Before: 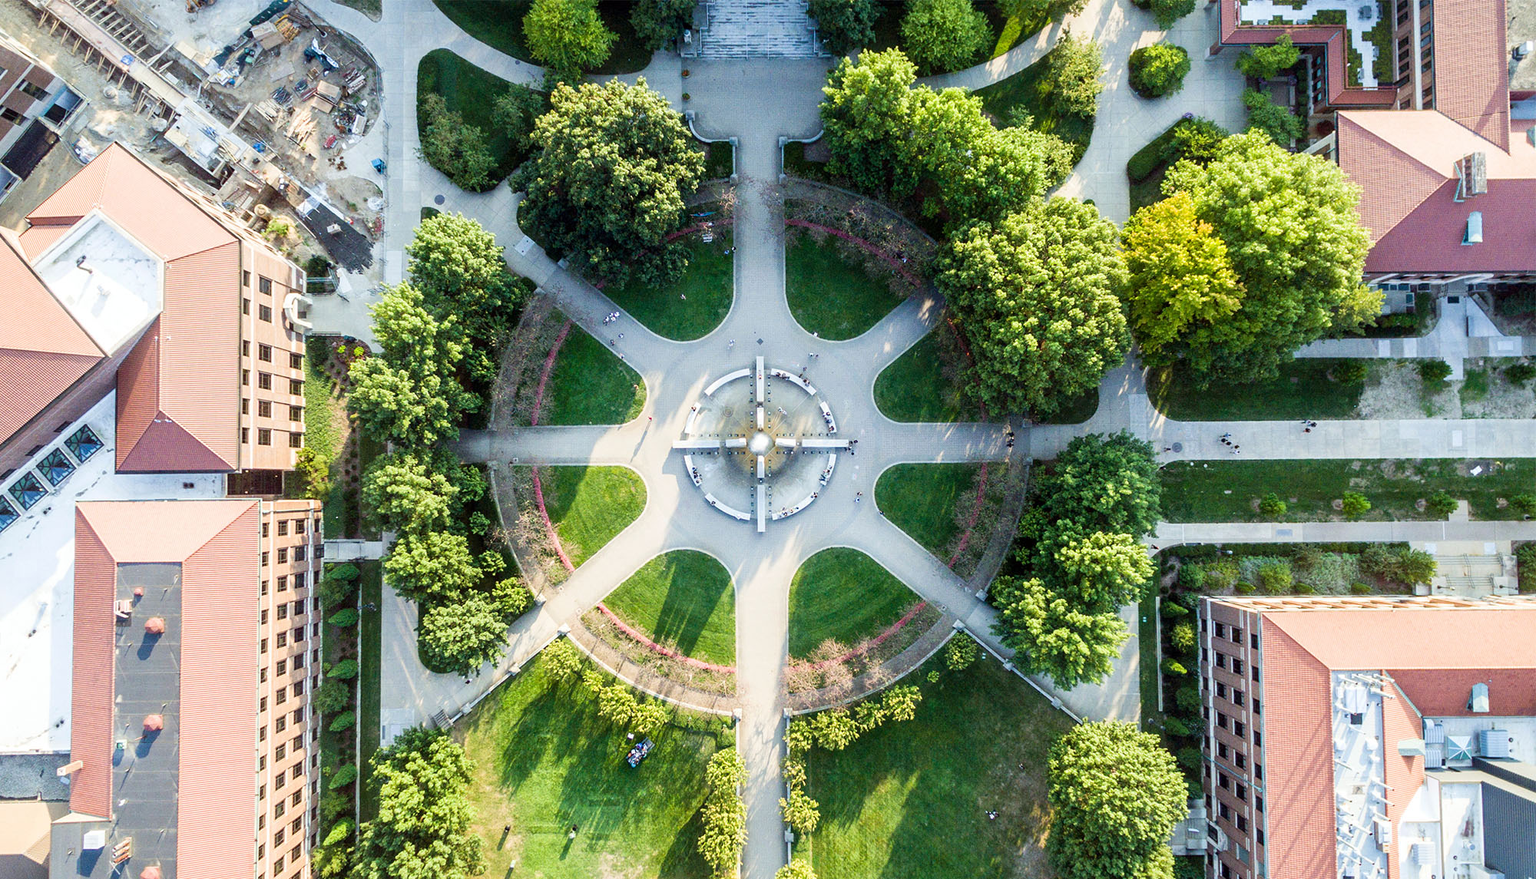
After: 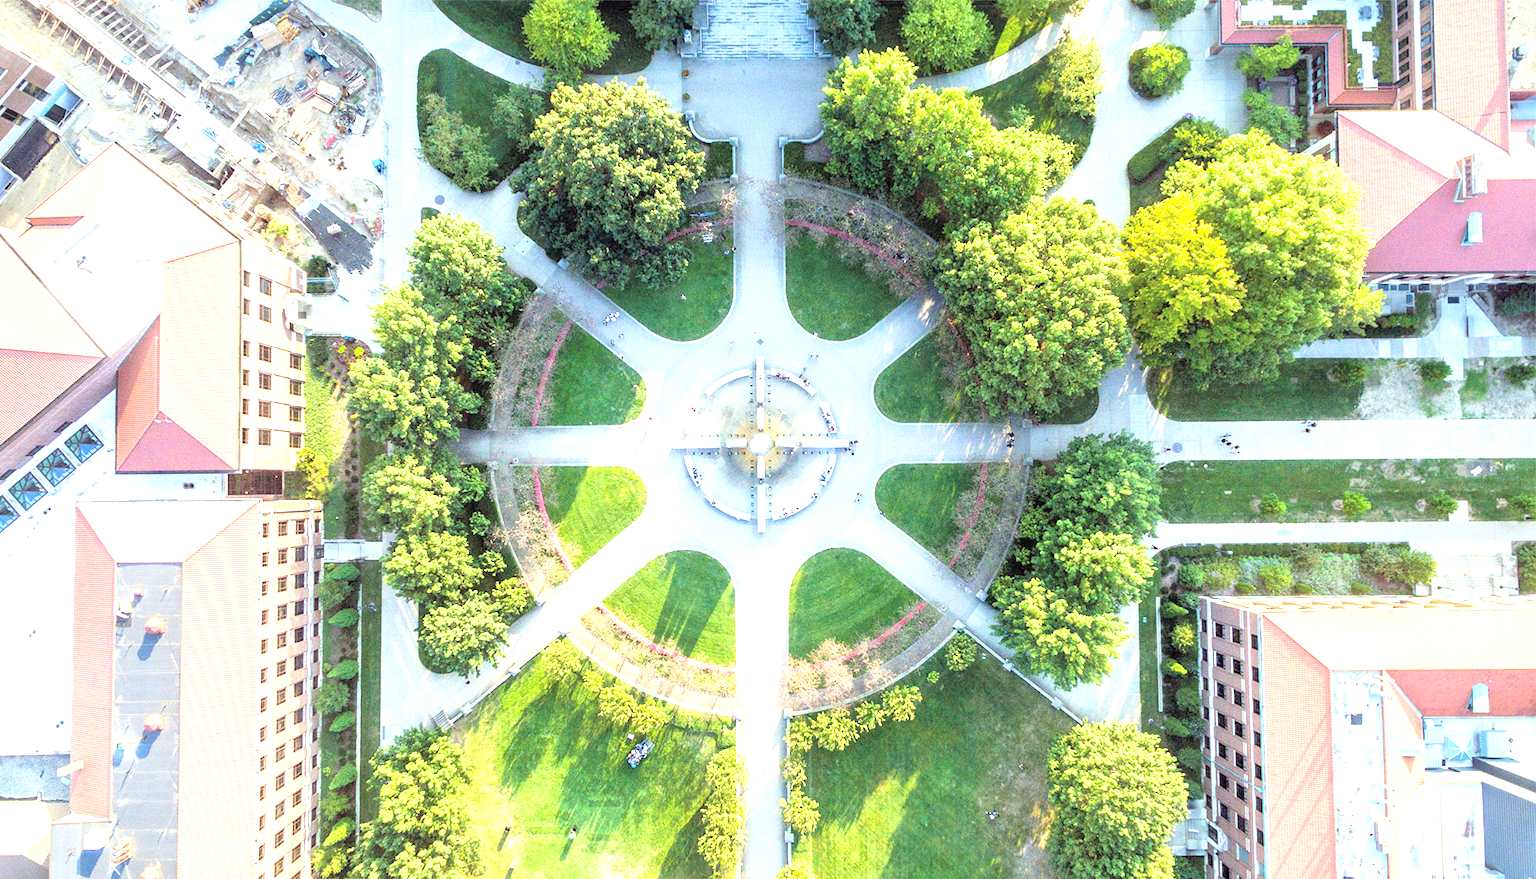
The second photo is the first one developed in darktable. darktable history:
contrast brightness saturation: brightness 0.284
exposure: exposure 1 EV, compensate highlight preservation false
